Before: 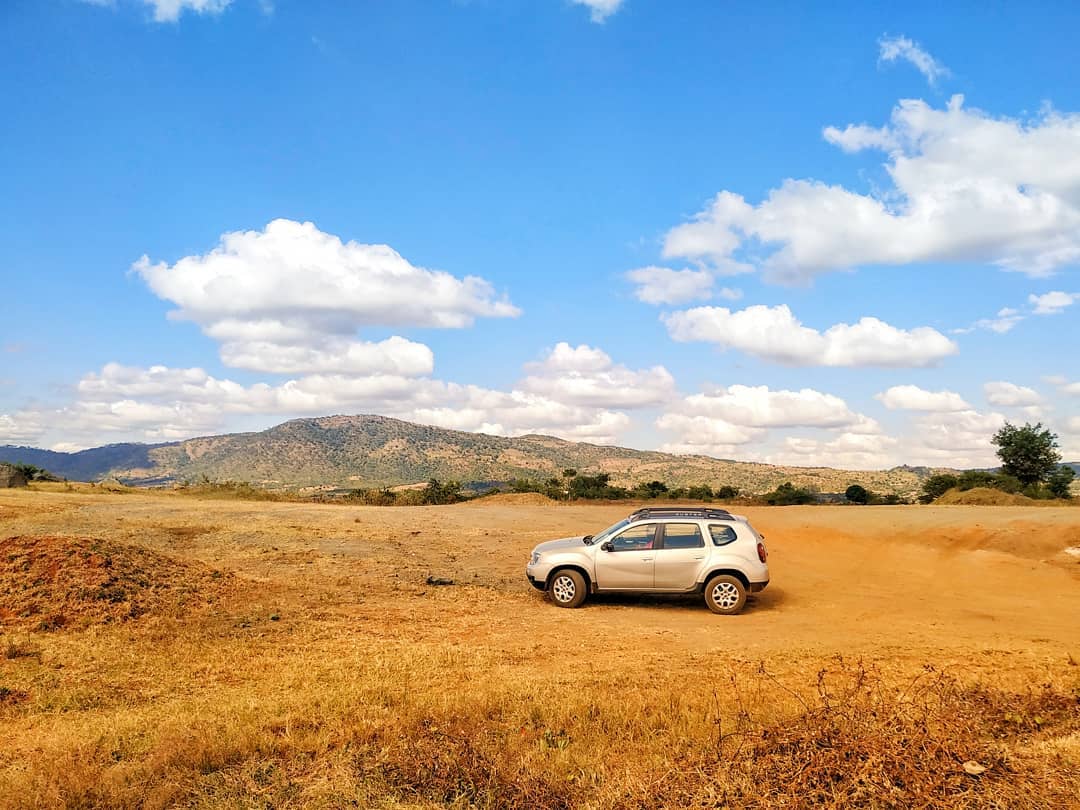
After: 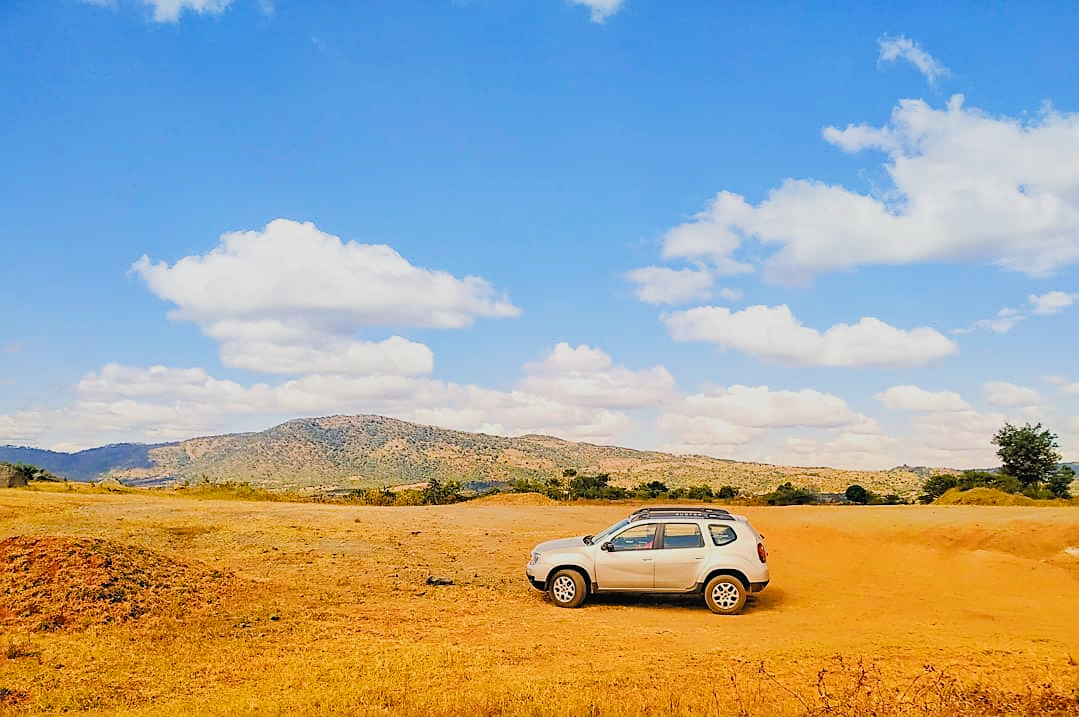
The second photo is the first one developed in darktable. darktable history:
crop and rotate: top 0%, bottom 11.446%
exposure: black level correction -0.002, exposure 0.532 EV, compensate exposure bias true, compensate highlight preservation false
sharpen: on, module defaults
filmic rgb: black relative exposure -7.39 EV, white relative exposure 5.09 EV, hardness 3.21
color balance rgb: shadows lift › chroma 0.954%, shadows lift › hue 111.59°, global offset › luminance 0.698%, linear chroma grading › global chroma 14.684%, perceptual saturation grading › global saturation 14.614%
